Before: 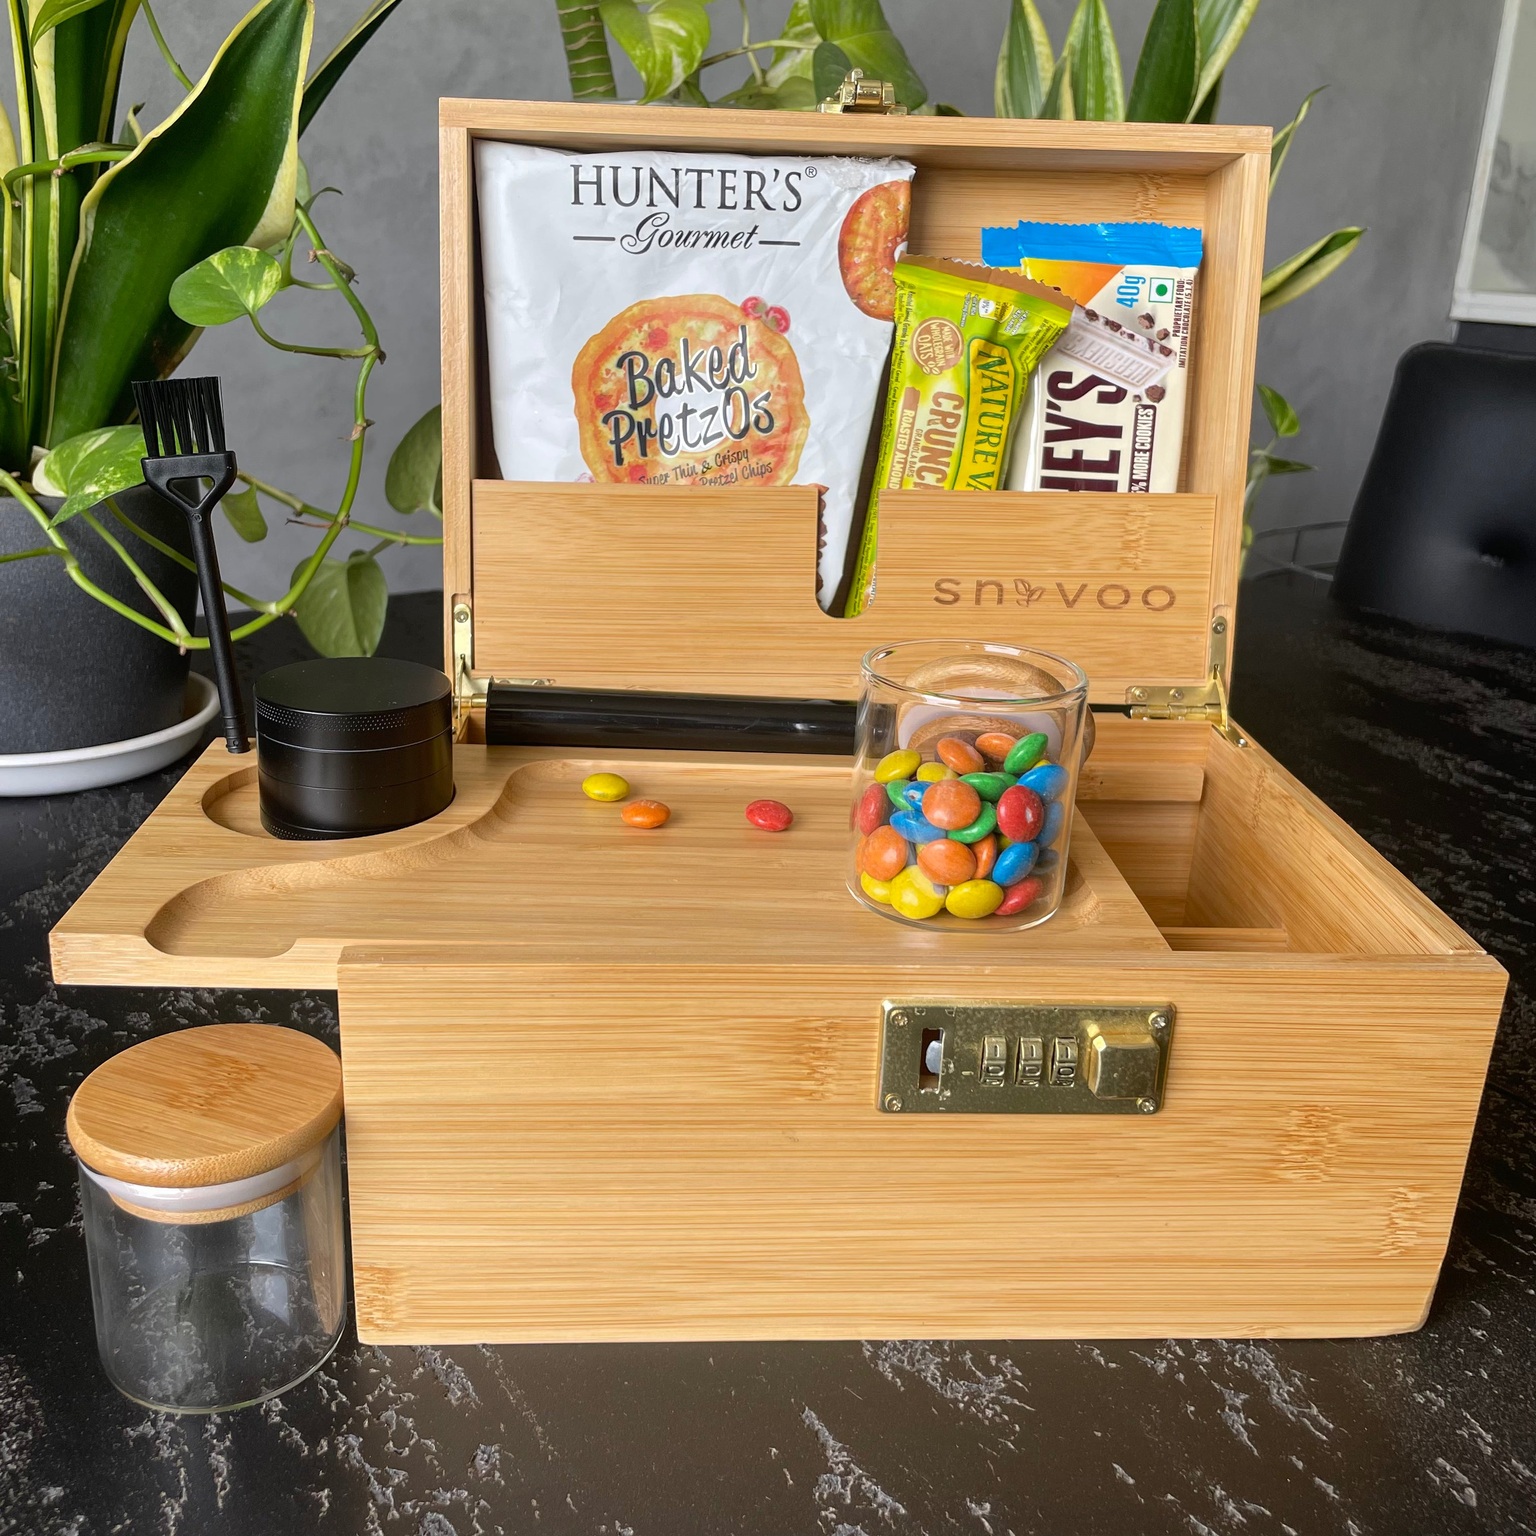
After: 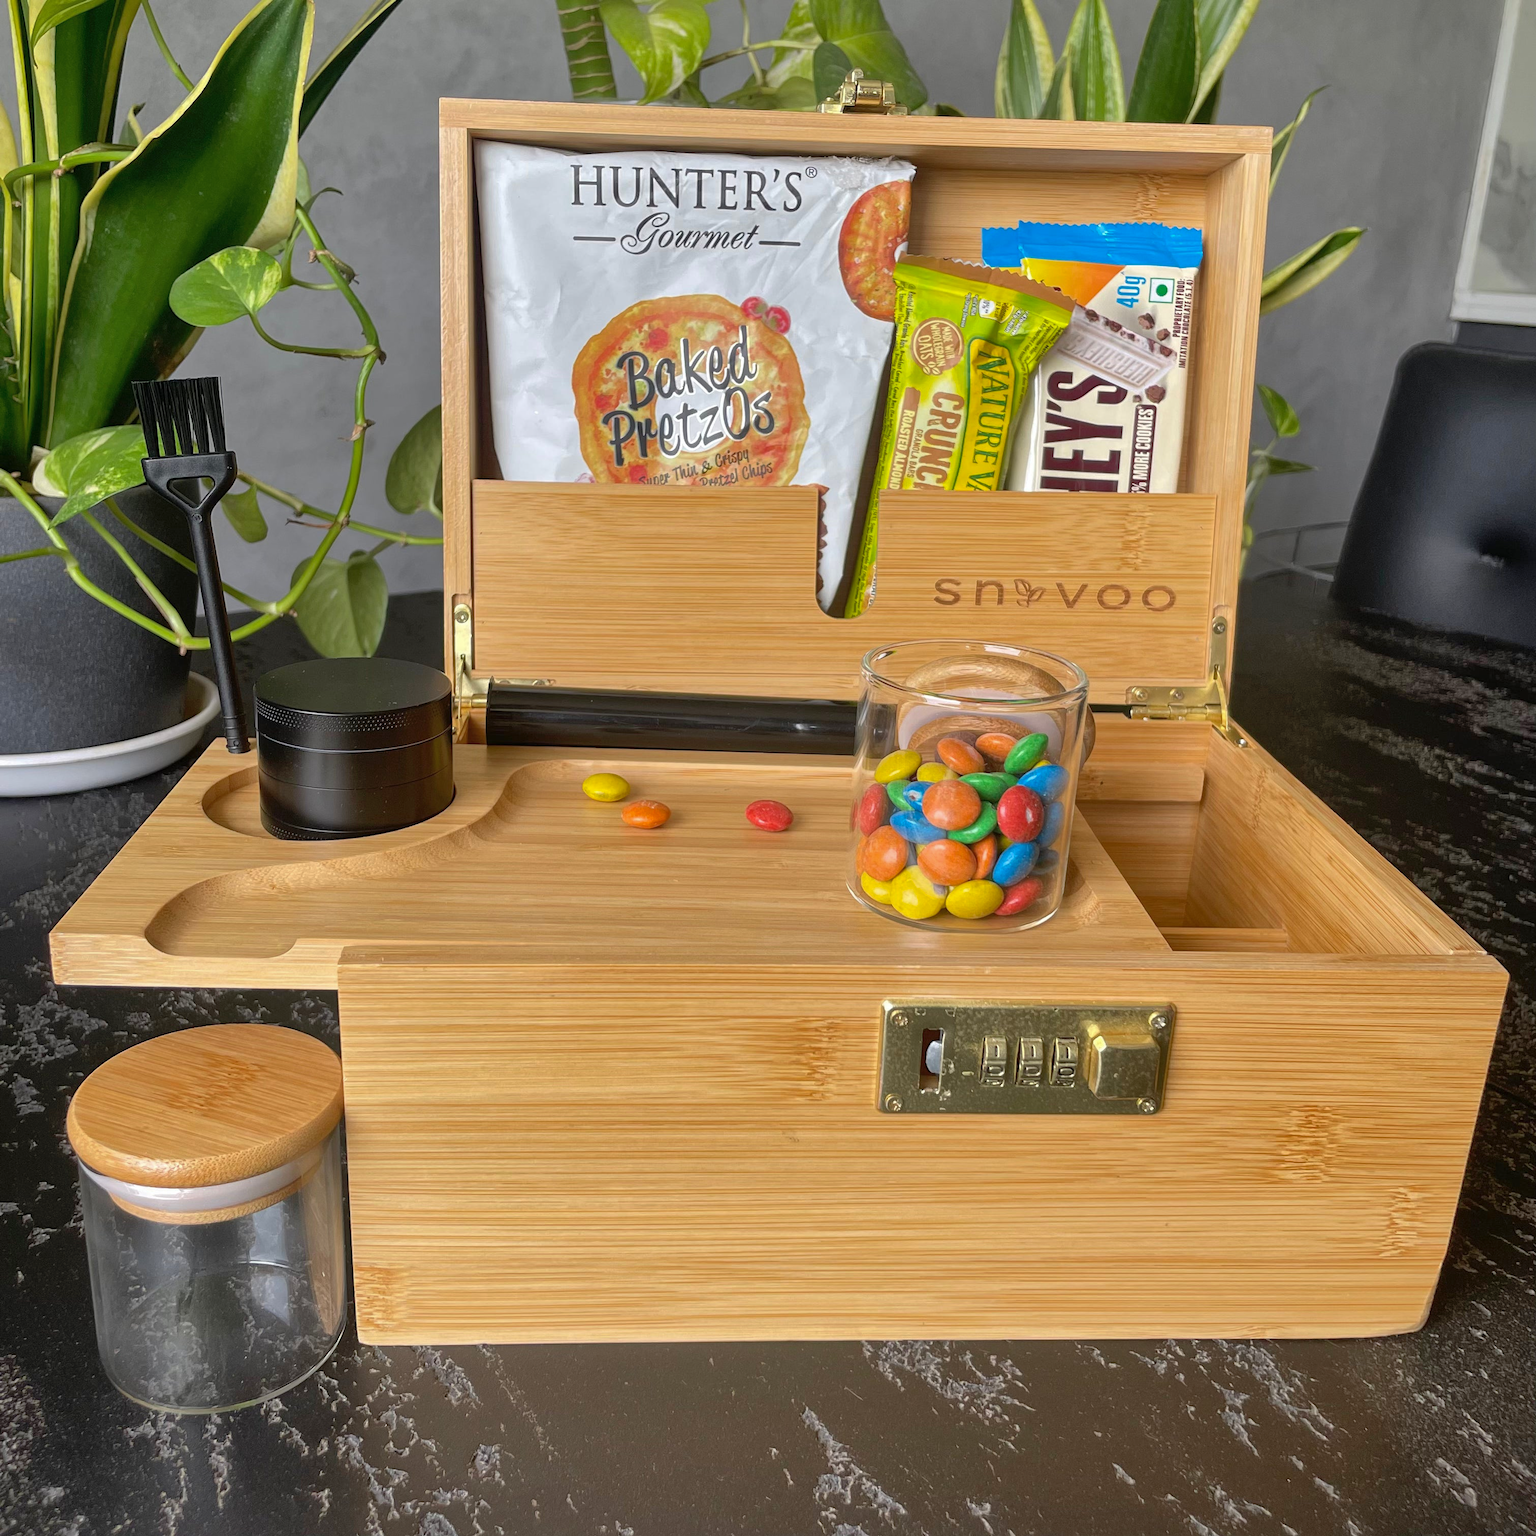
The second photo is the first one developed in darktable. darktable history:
shadows and highlights: shadows color adjustment 97.67%
